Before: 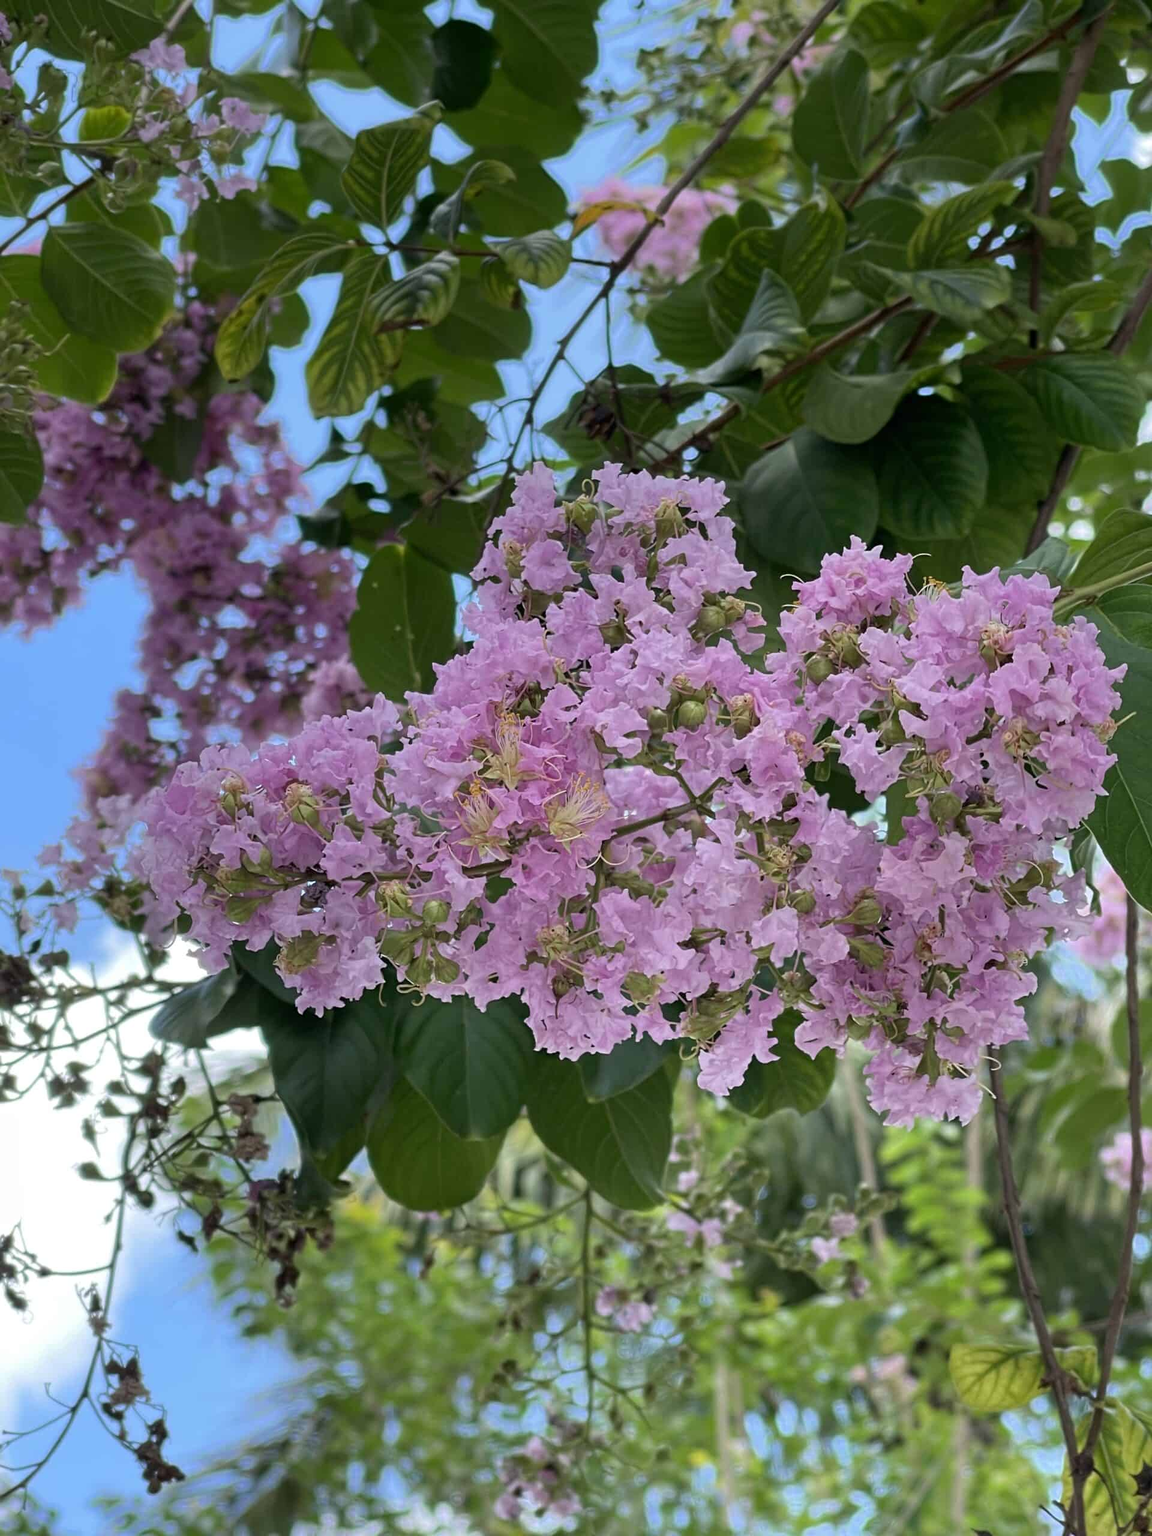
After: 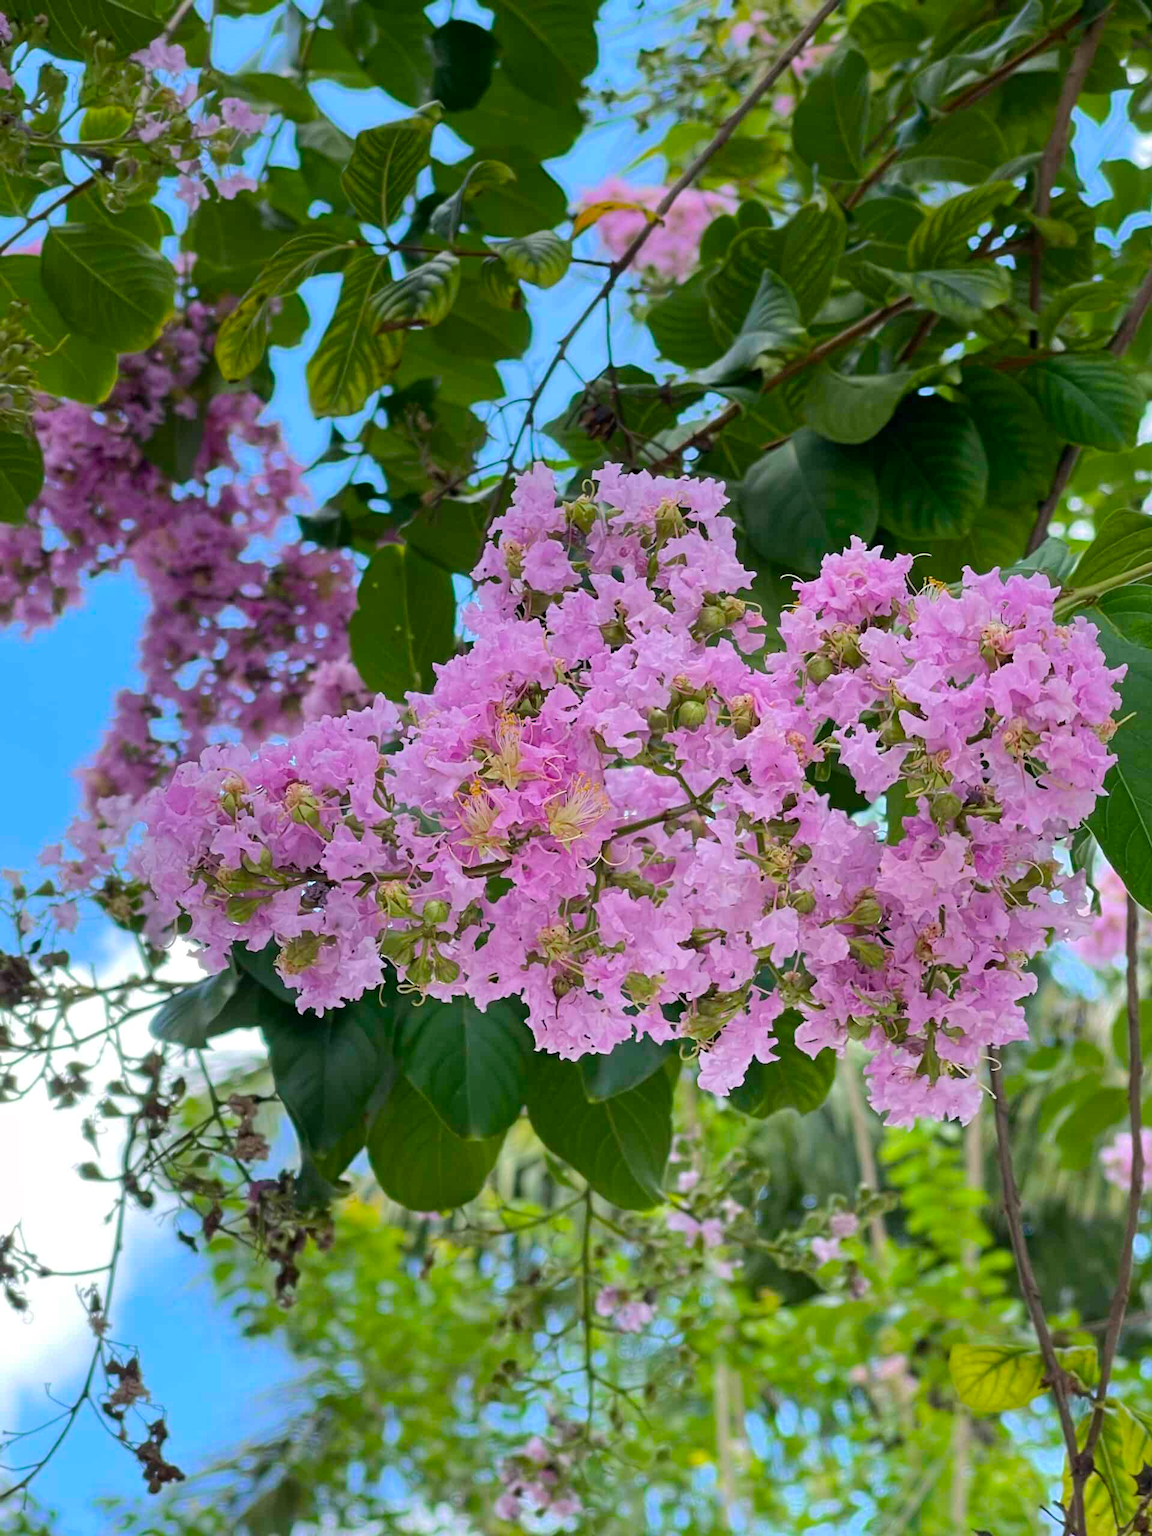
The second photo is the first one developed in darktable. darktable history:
color balance rgb: highlights gain › chroma 0.104%, highlights gain › hue 330.71°, perceptual saturation grading › global saturation 25.441%, perceptual brilliance grading › mid-tones 10.825%, perceptual brilliance grading › shadows 15.406%
